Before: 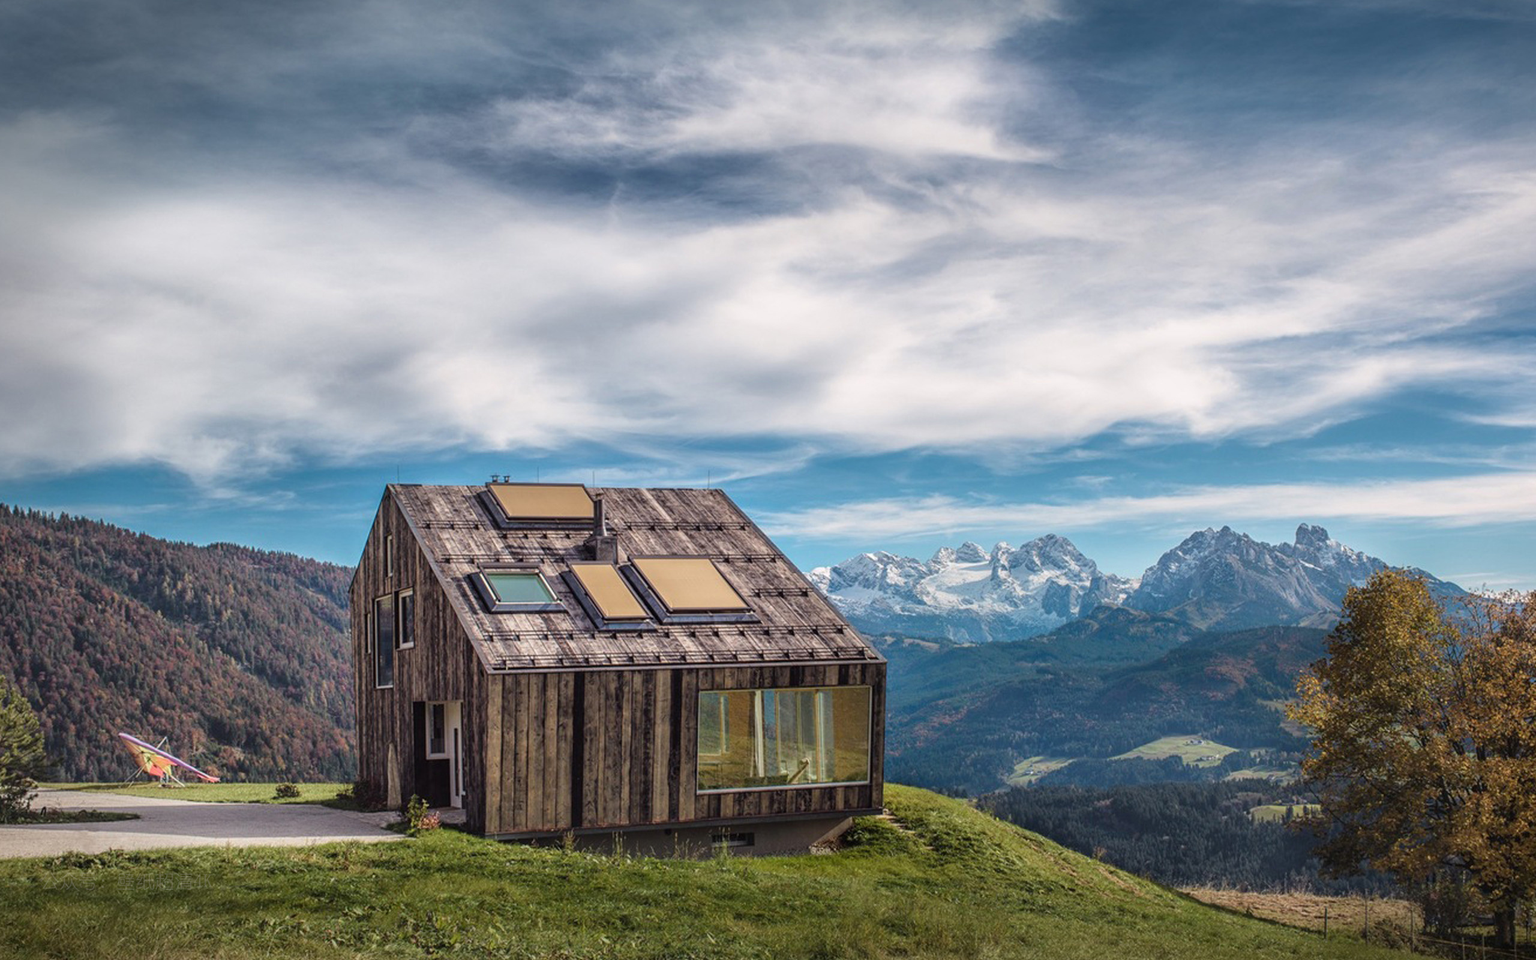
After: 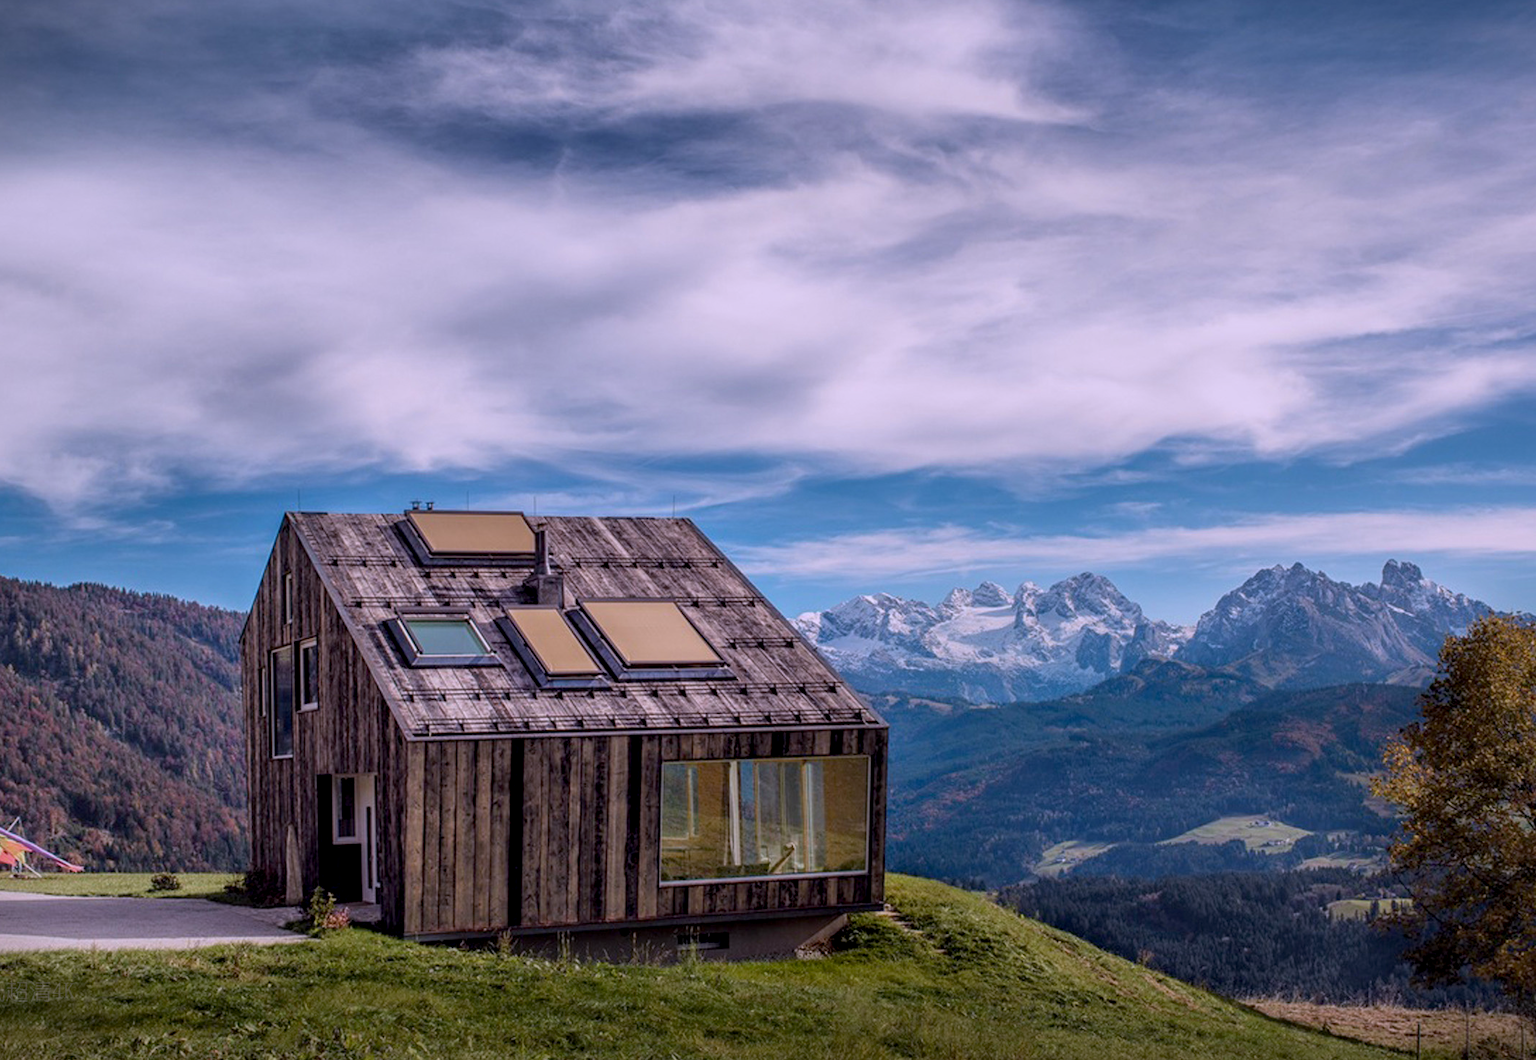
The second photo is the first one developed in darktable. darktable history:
exposure: black level correction 0.011, exposure -0.478 EV, compensate highlight preservation false
white balance: red 1.042, blue 1.17
crop: left 9.807%, top 6.259%, right 7.334%, bottom 2.177%
